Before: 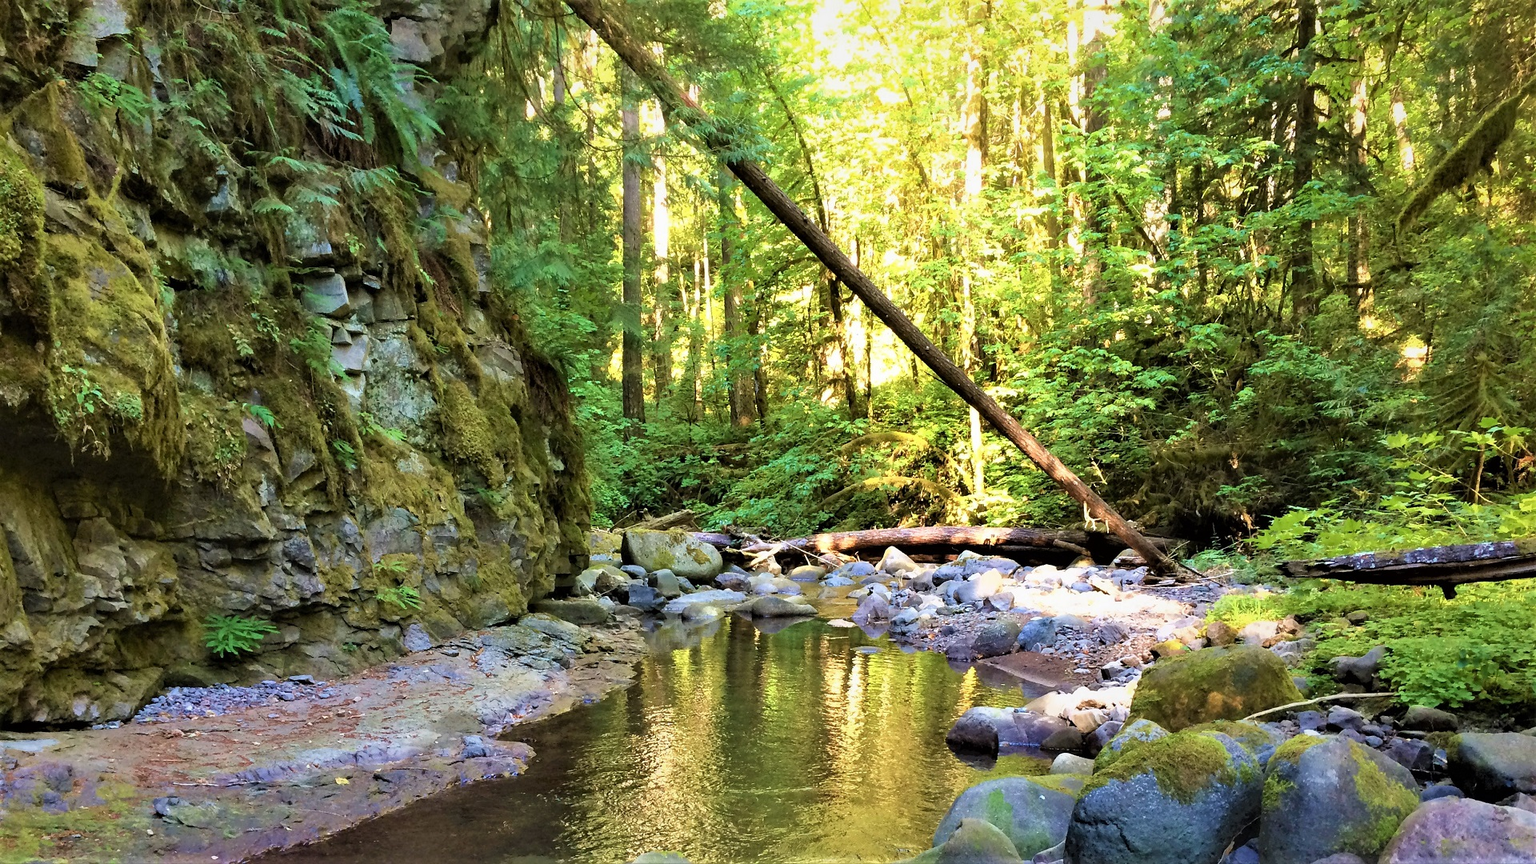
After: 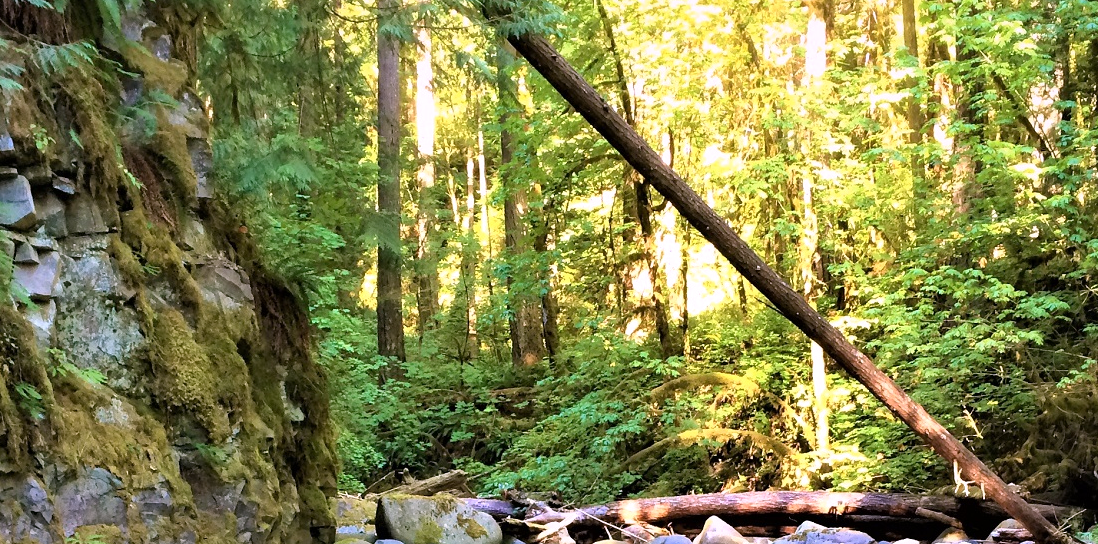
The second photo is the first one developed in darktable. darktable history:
crop: left 20.932%, top 15.471%, right 21.848%, bottom 34.081%
white balance: red 1.066, blue 1.119
